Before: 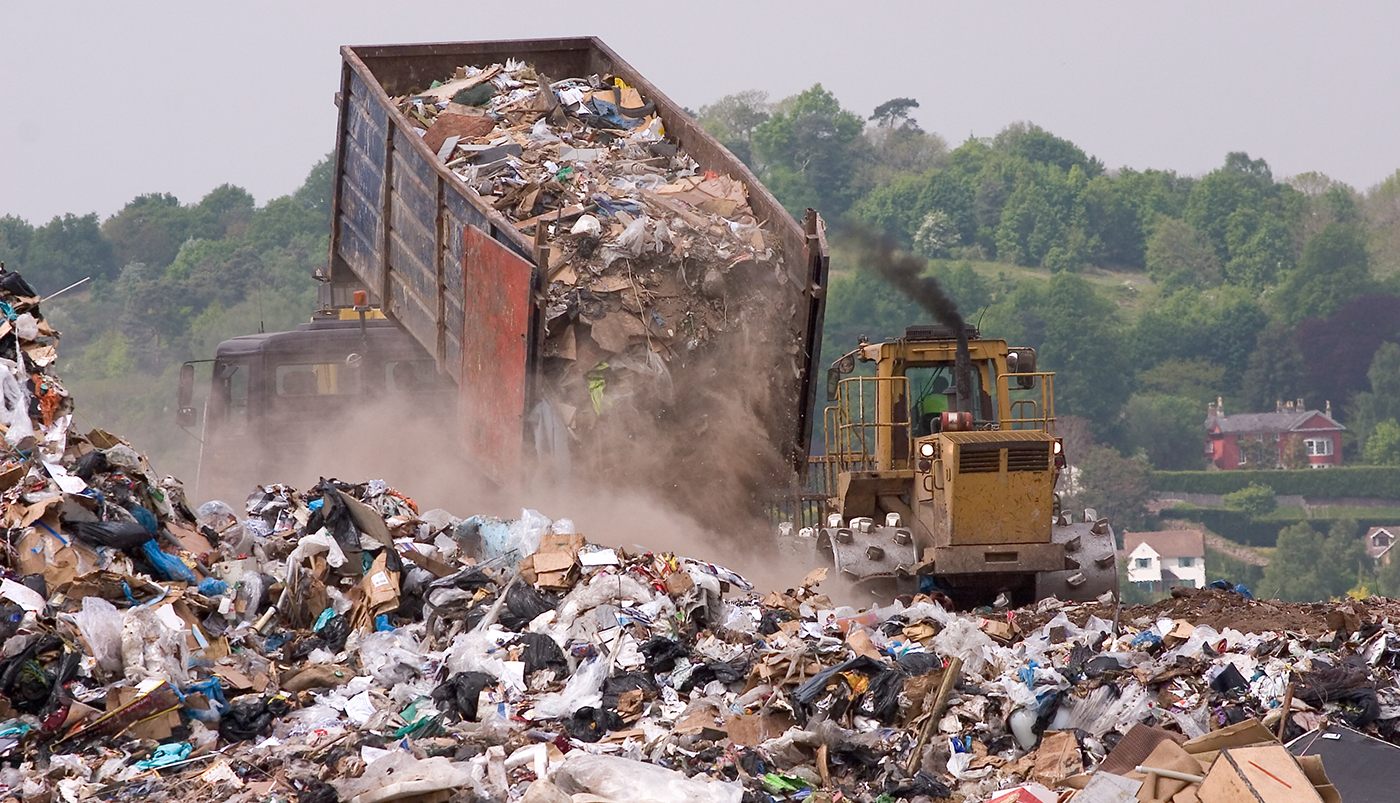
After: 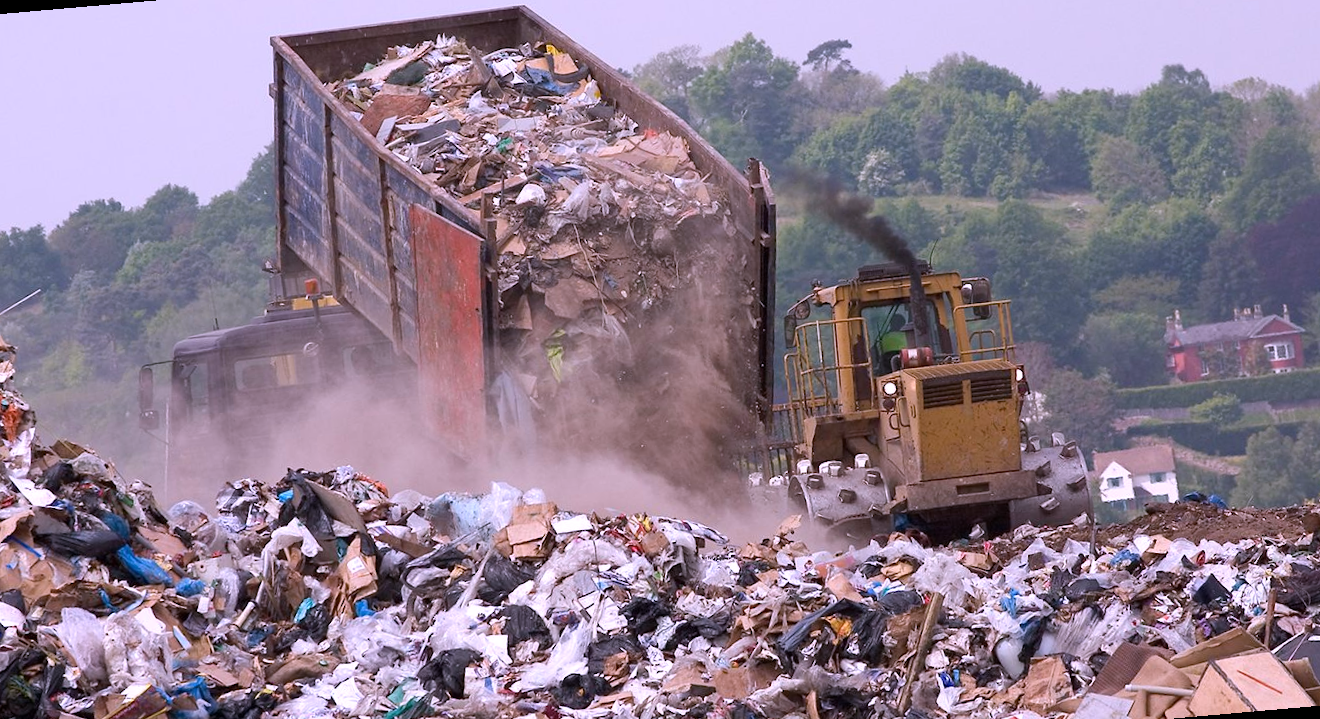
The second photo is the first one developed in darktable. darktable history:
white balance: red 1.042, blue 1.17
rotate and perspective: rotation -5°, crop left 0.05, crop right 0.952, crop top 0.11, crop bottom 0.89
